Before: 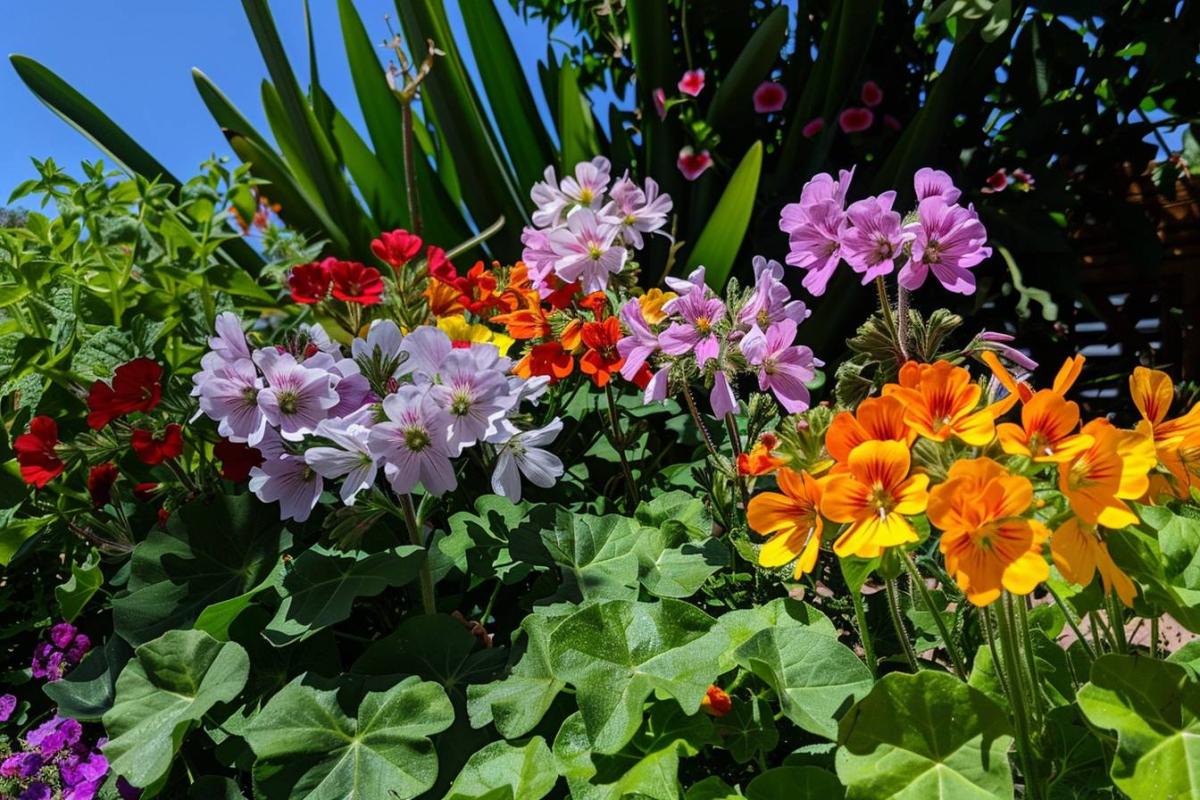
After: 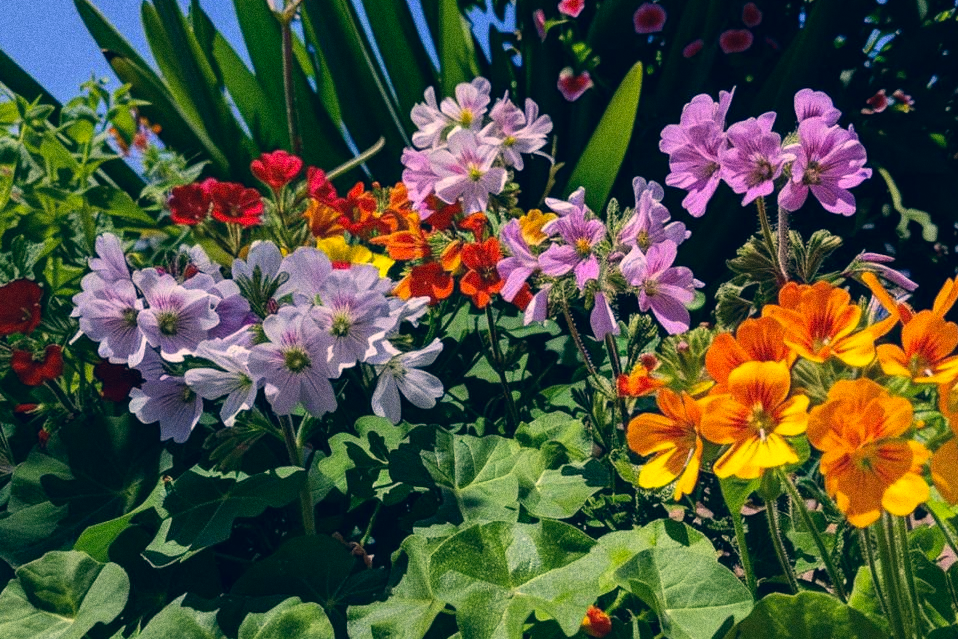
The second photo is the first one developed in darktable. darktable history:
grain: coarseness 9.61 ISO, strength 35.62%
white balance: emerald 1
color correction: highlights a* 10.32, highlights b* 14.66, shadows a* -9.59, shadows b* -15.02
crop and rotate: left 10.071%, top 10.071%, right 10.02%, bottom 10.02%
